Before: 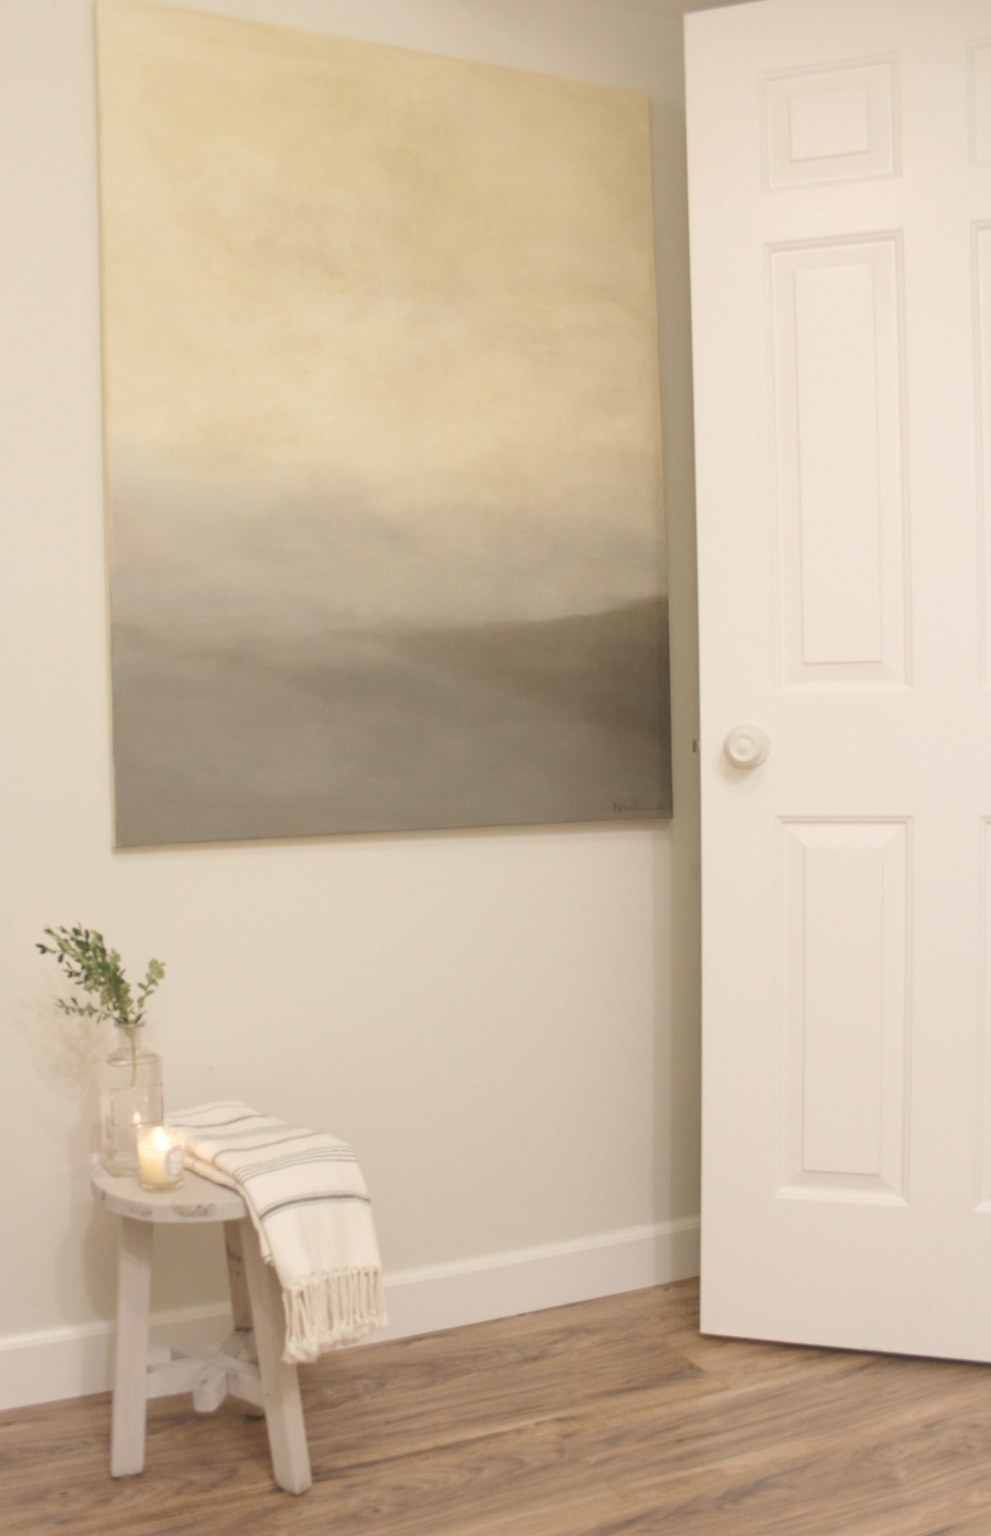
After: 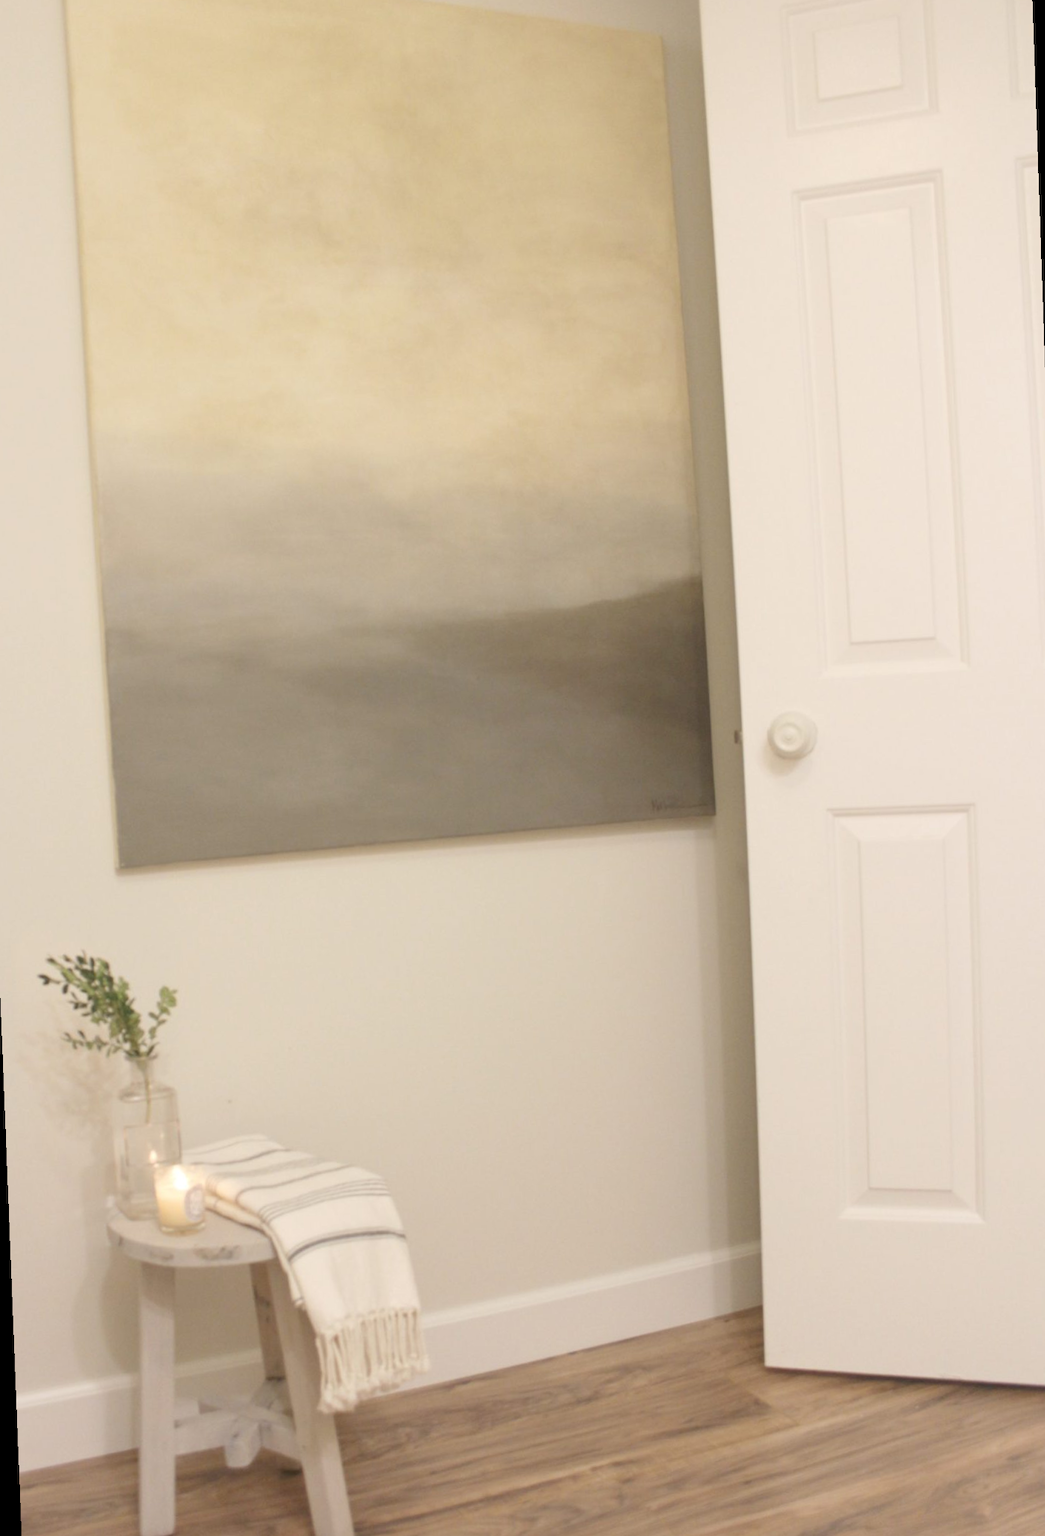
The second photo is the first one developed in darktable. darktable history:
local contrast: mode bilateral grid, contrast 20, coarseness 50, detail 102%, midtone range 0.2
rotate and perspective: rotation -2.12°, lens shift (vertical) 0.009, lens shift (horizontal) -0.008, automatic cropping original format, crop left 0.036, crop right 0.964, crop top 0.05, crop bottom 0.959
